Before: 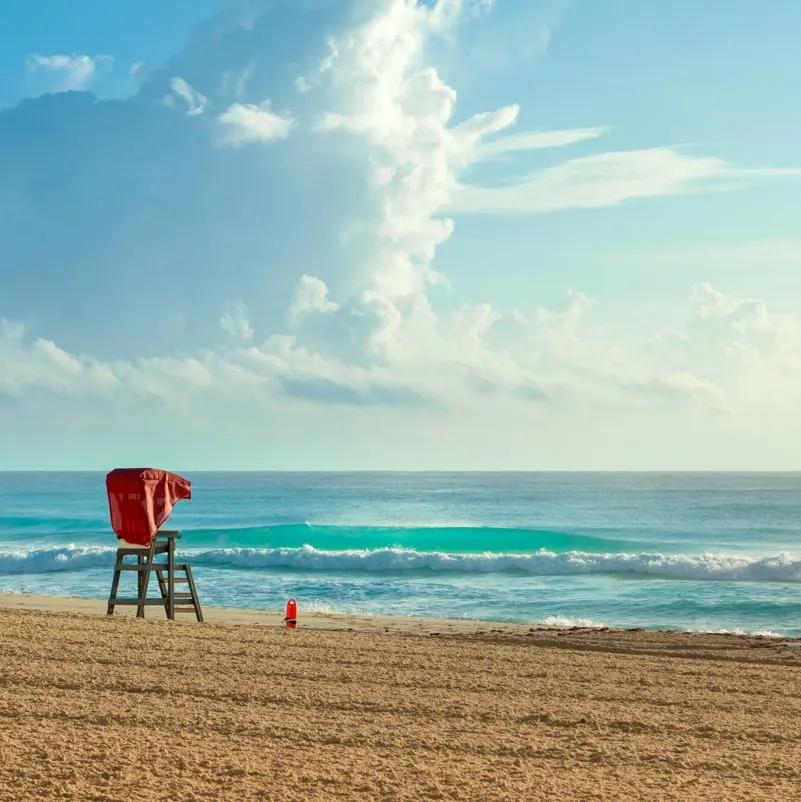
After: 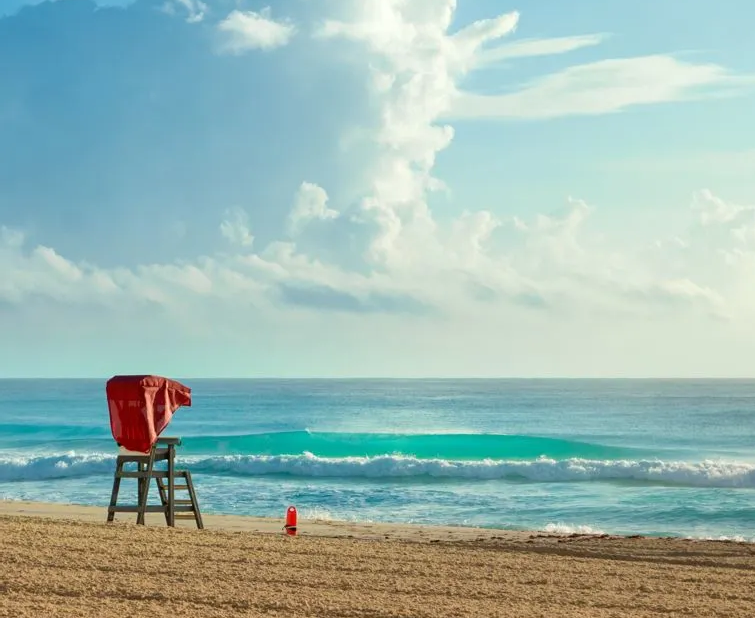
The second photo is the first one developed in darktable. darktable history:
crop and rotate: angle 0.03°, top 11.643%, right 5.651%, bottom 11.189%
